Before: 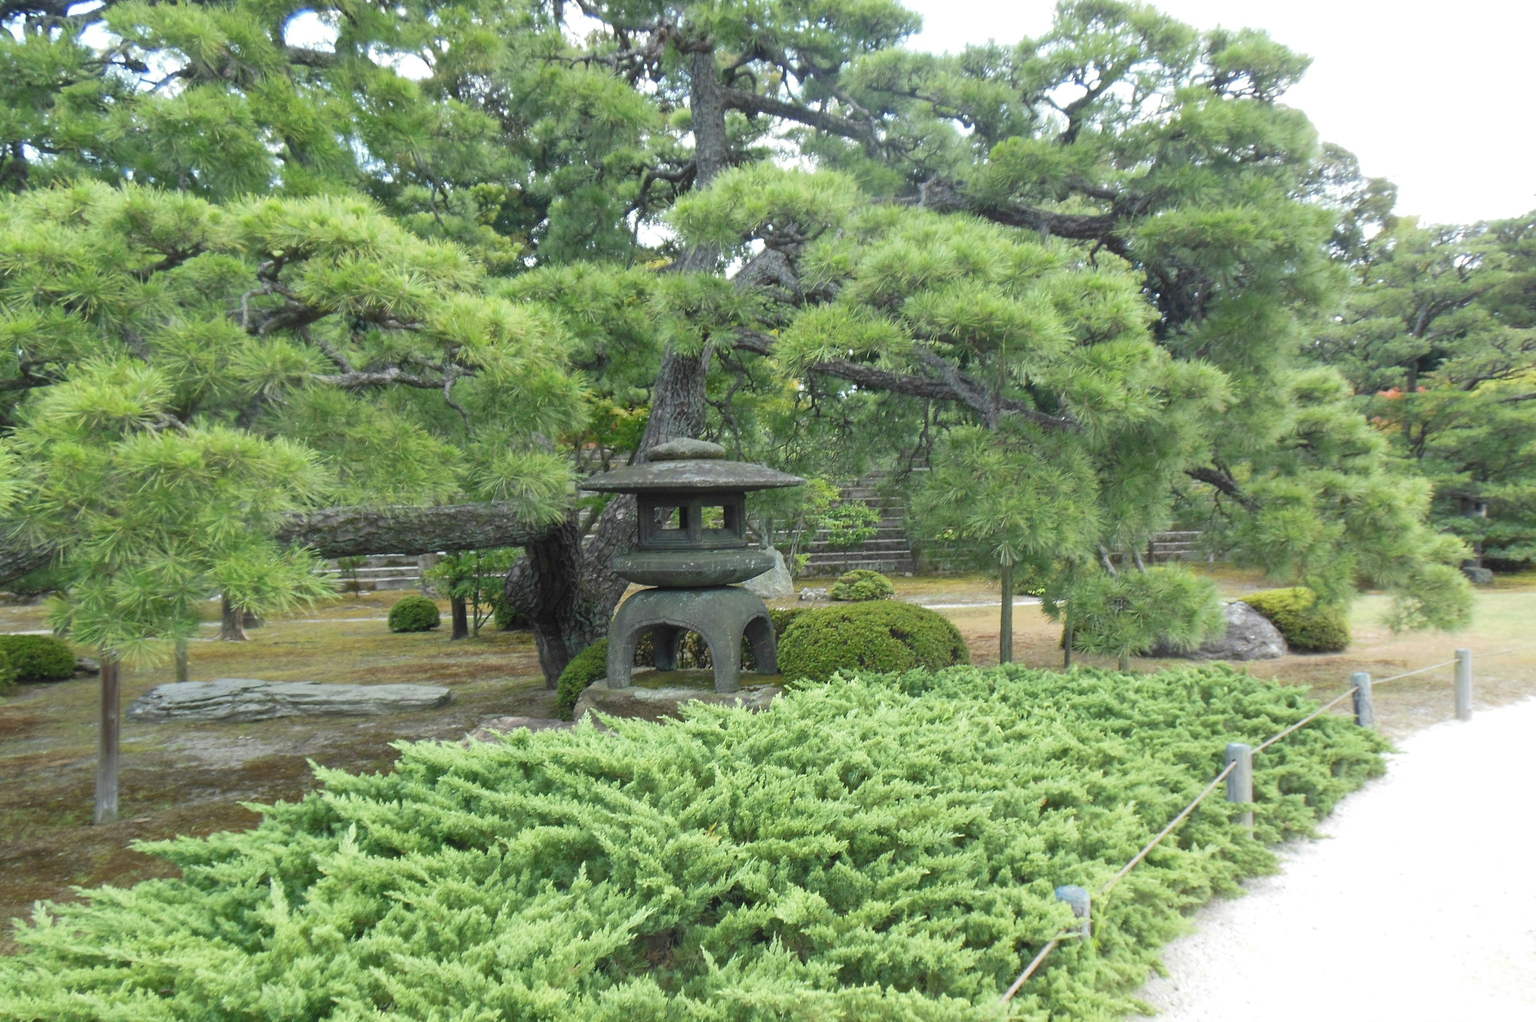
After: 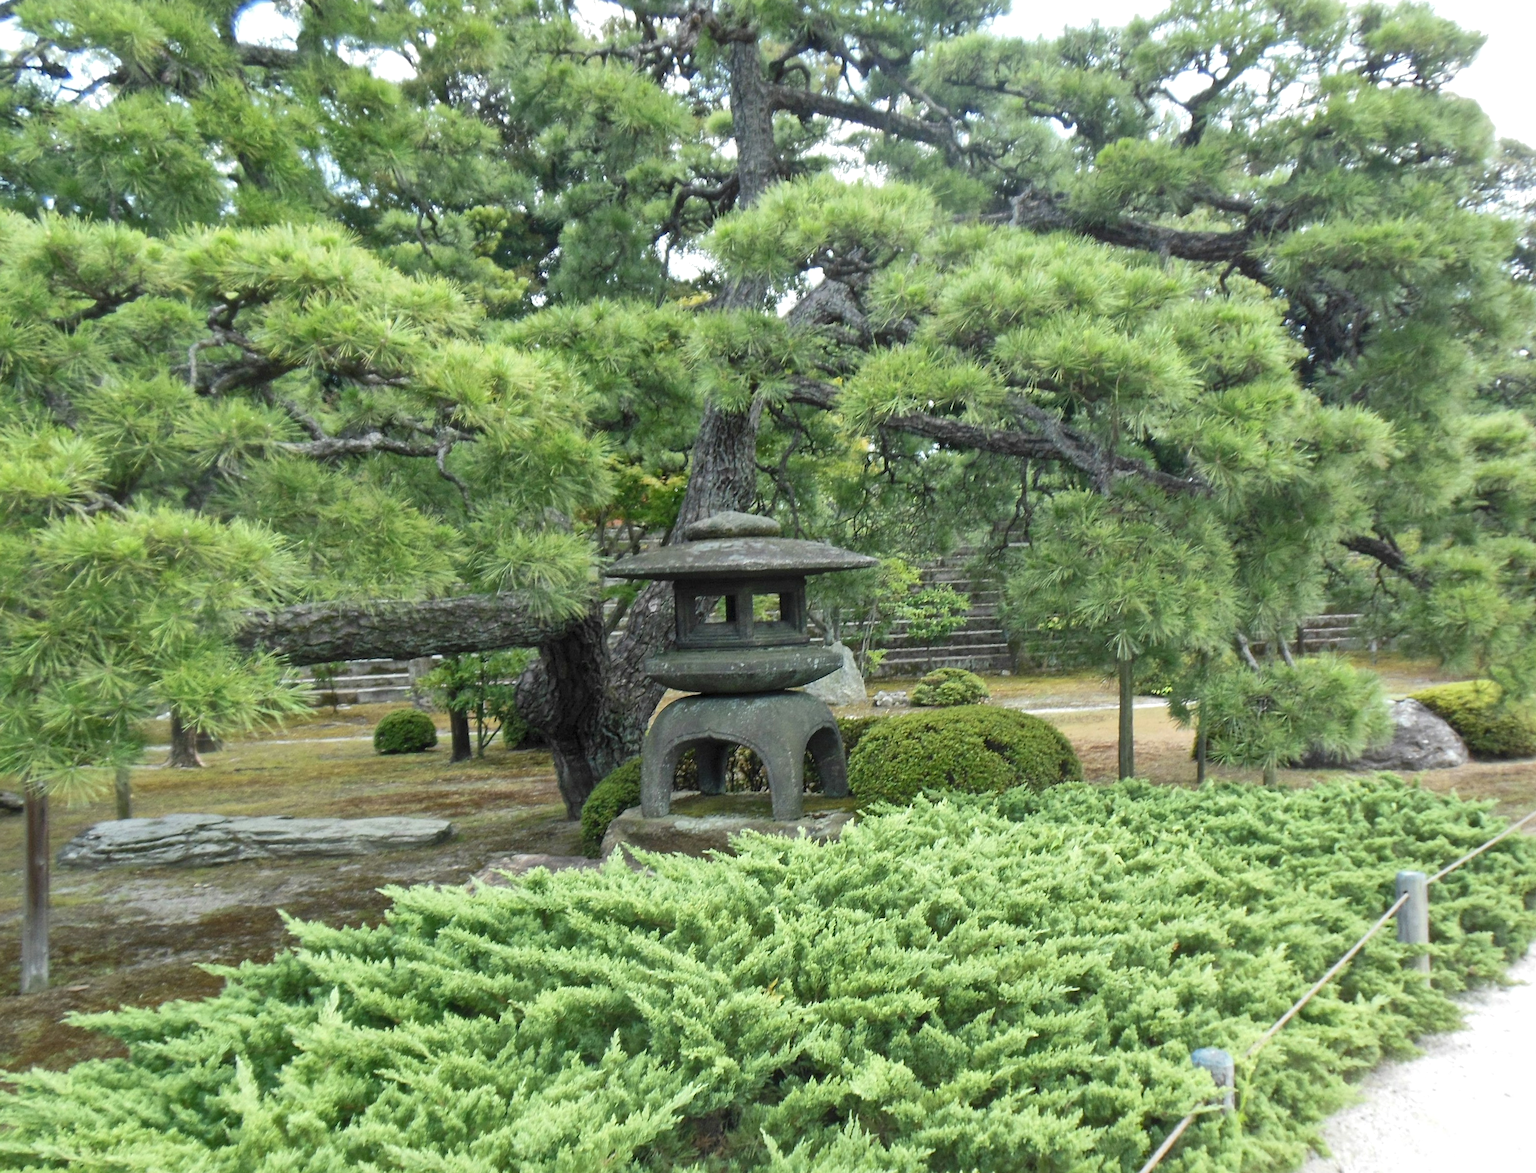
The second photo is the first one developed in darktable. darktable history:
crop and rotate: angle 1°, left 4.281%, top 0.642%, right 11.383%, bottom 2.486%
local contrast: mode bilateral grid, contrast 20, coarseness 50, detail 141%, midtone range 0.2
